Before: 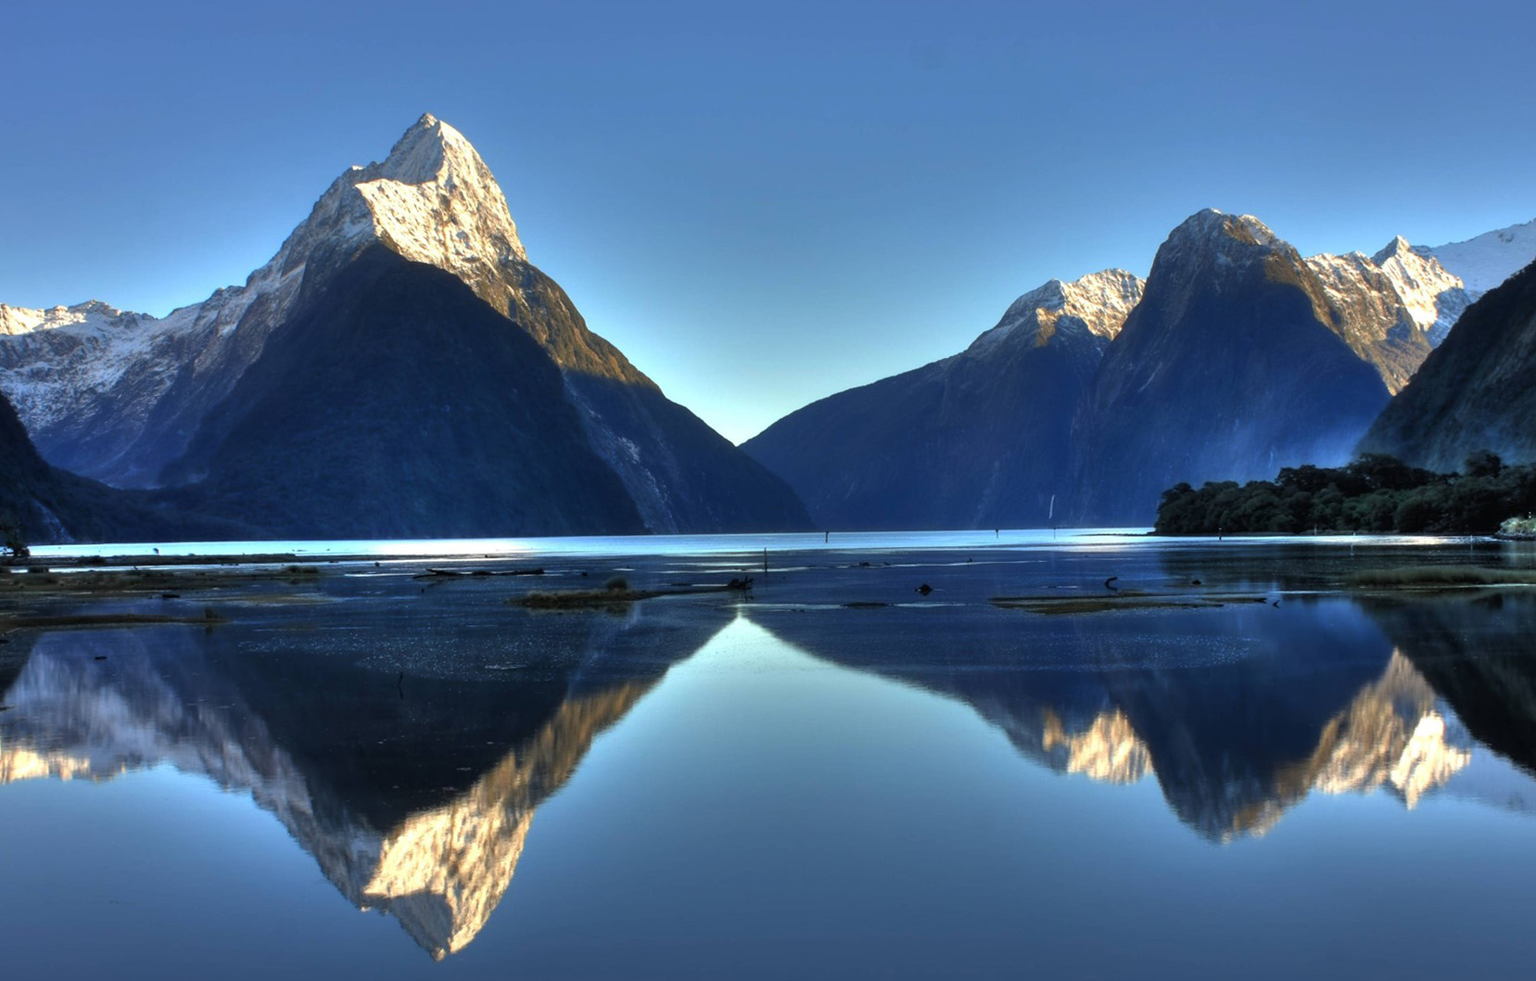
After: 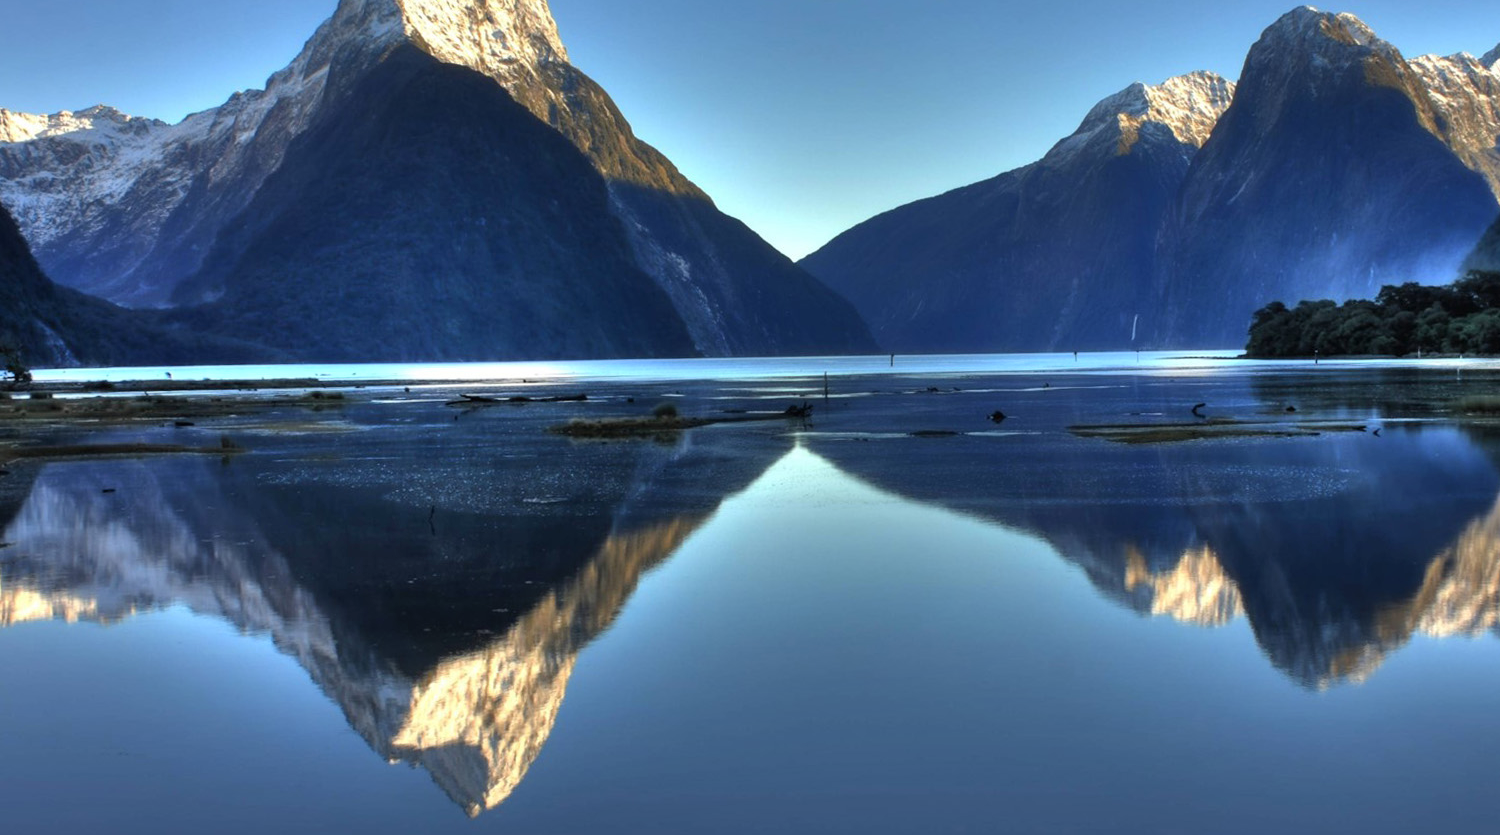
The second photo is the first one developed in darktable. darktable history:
shadows and highlights: shadows 51.92, highlights -28.23, soften with gaussian
crop: top 20.765%, right 9.422%, bottom 0.267%
